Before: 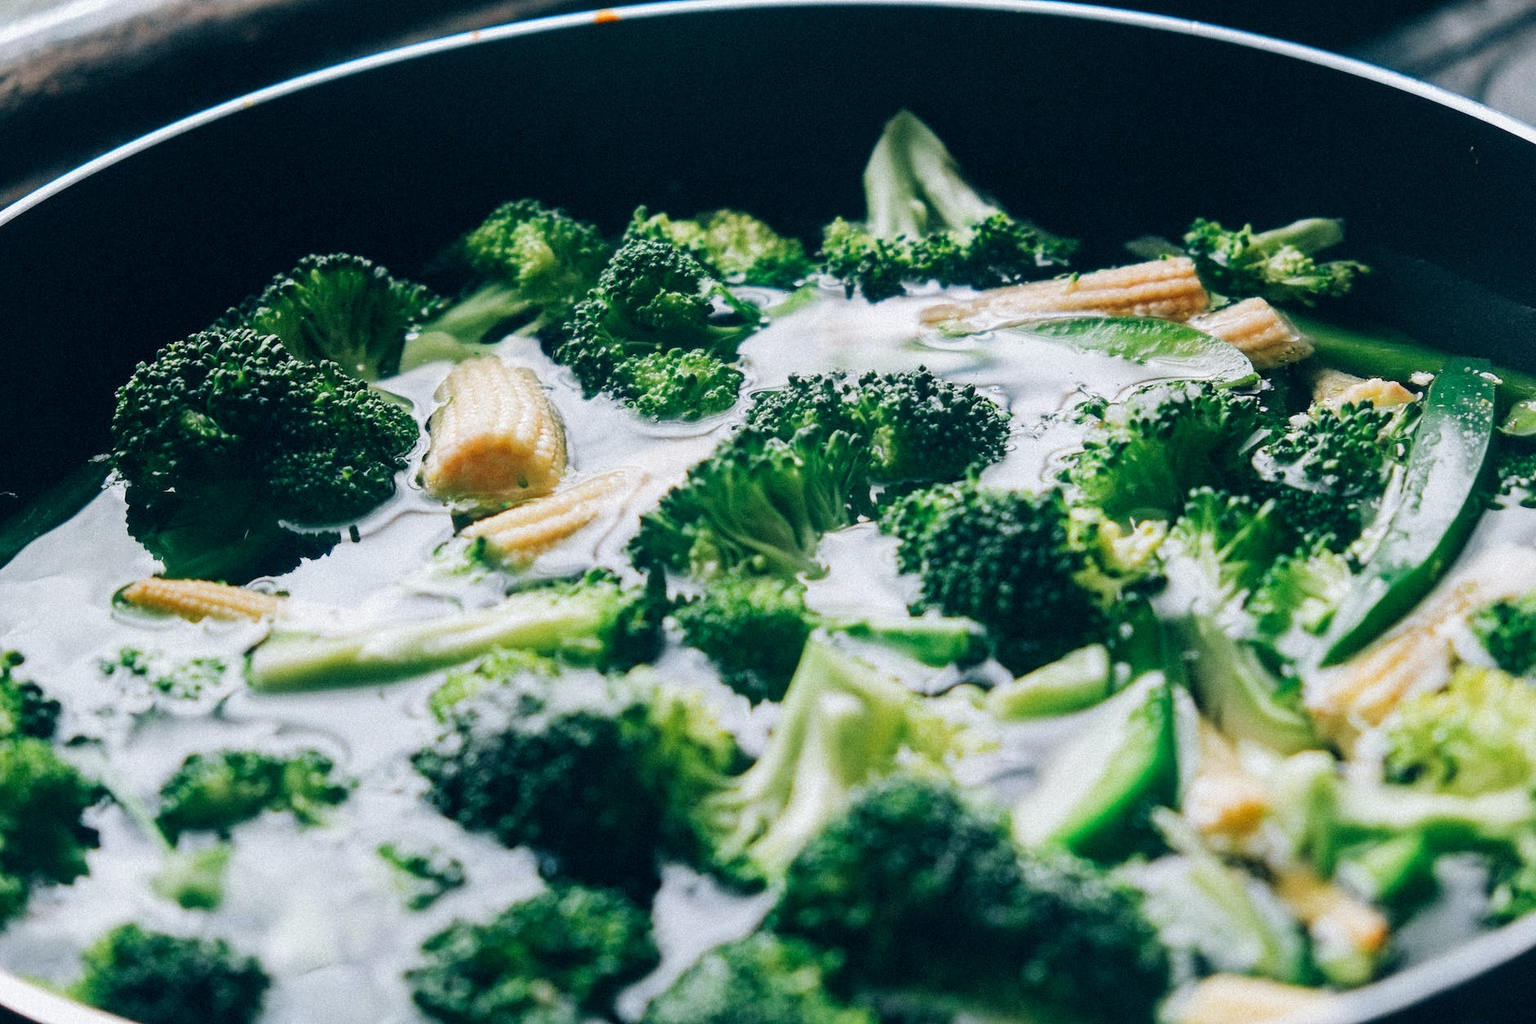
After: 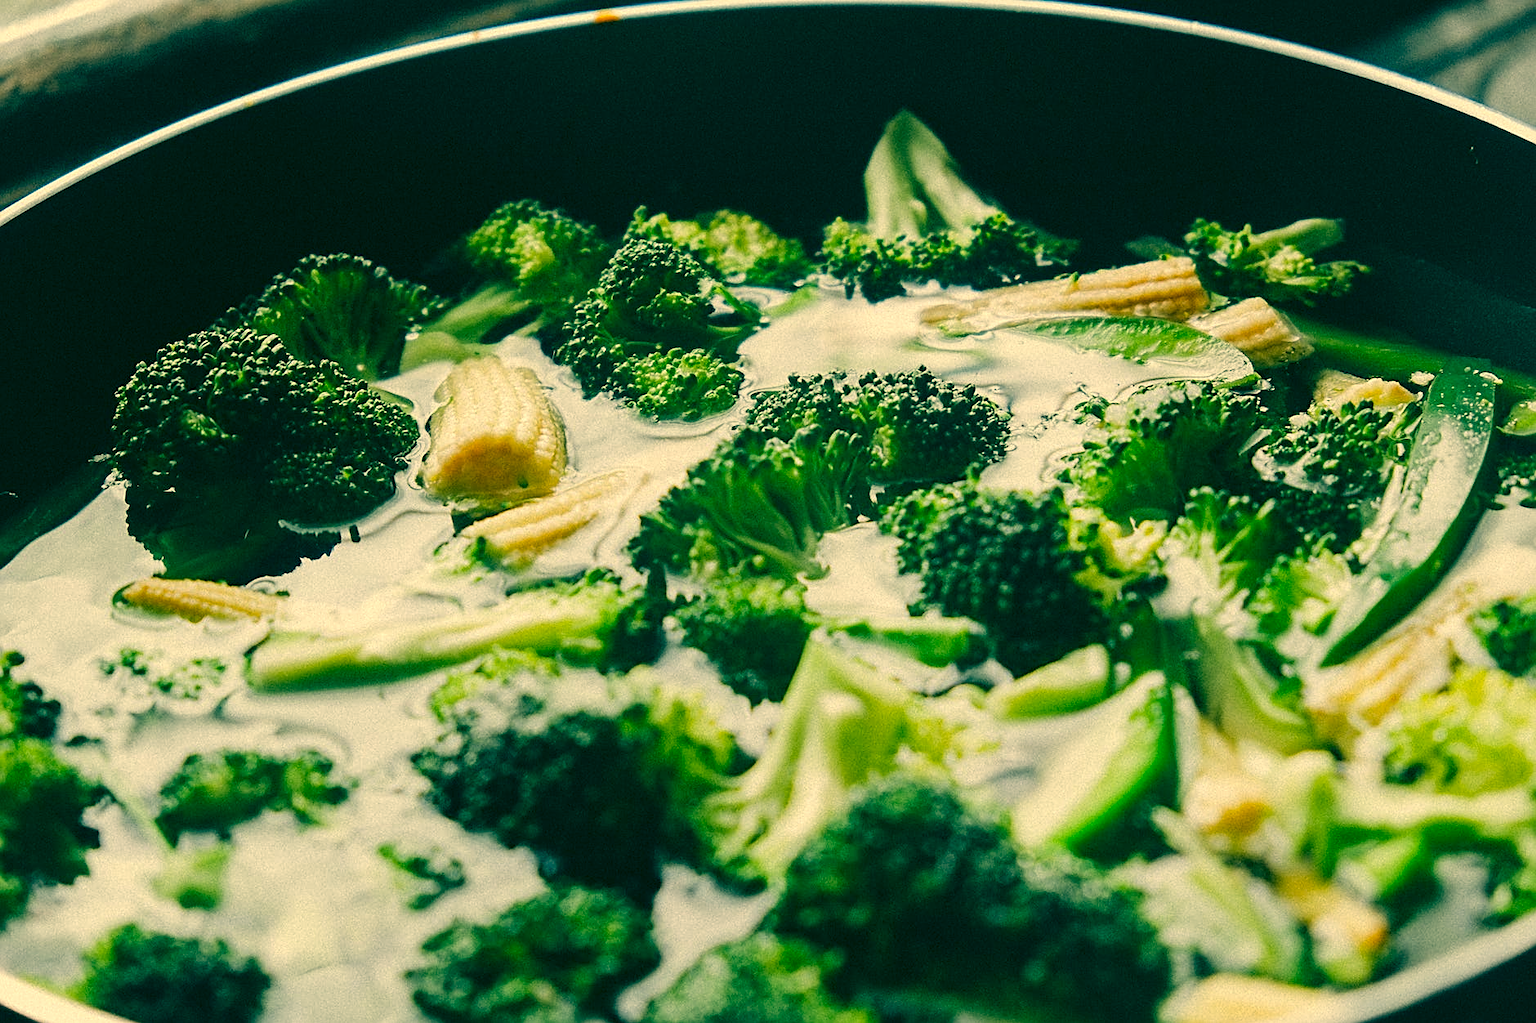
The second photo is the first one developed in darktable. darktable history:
sharpen: on, module defaults
color correction: highlights a* 5.62, highlights b* 33.57, shadows a* -25.86, shadows b* 4.02
